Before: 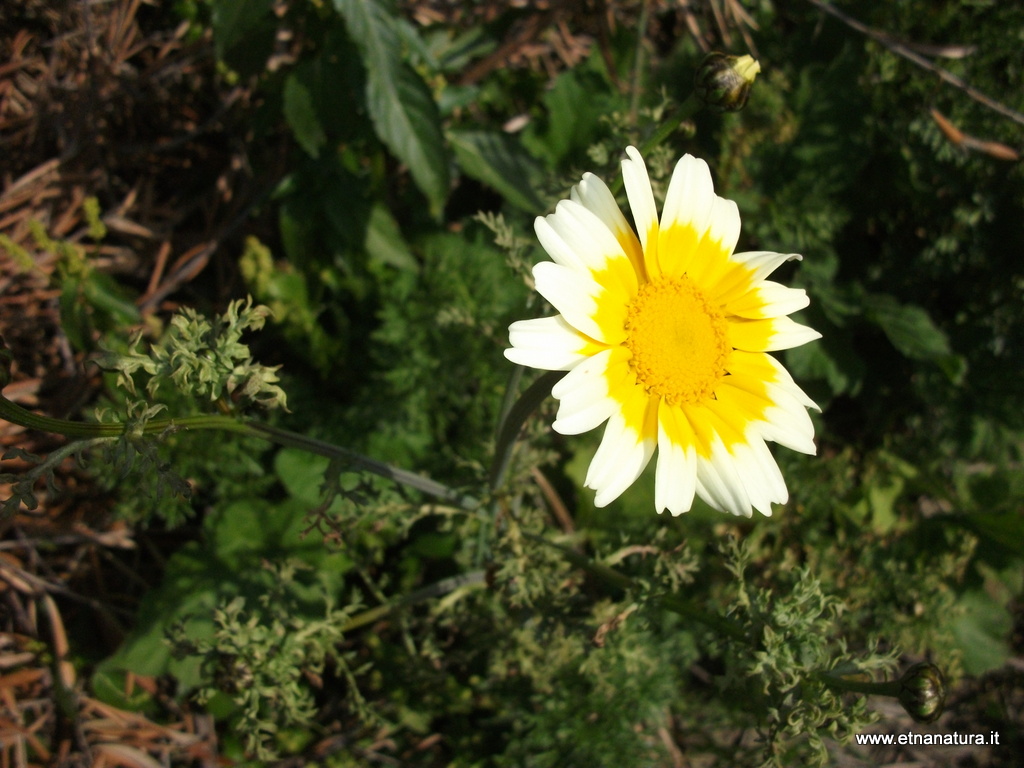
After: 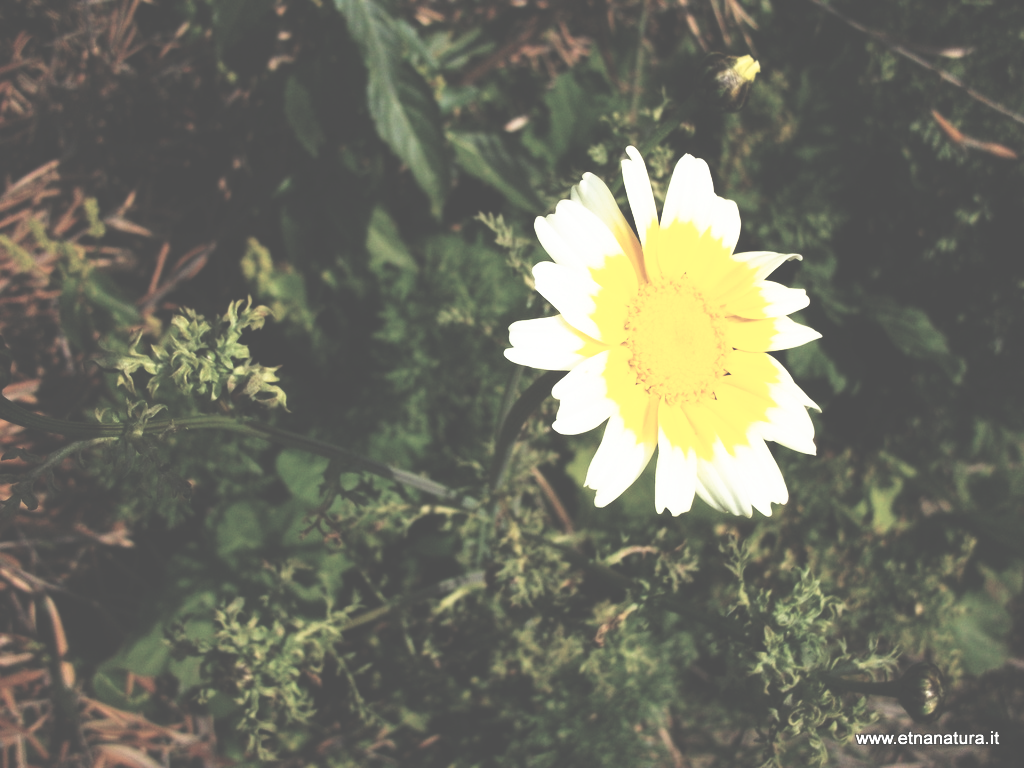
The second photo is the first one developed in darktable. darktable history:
color balance rgb: perceptual saturation grading › global saturation 30%, global vibrance 10%
base curve: curves: ch0 [(0, 0.036) (0.007, 0.037) (0.604, 0.887) (1, 1)], preserve colors none
contrast brightness saturation: brightness 0.18, saturation -0.5
